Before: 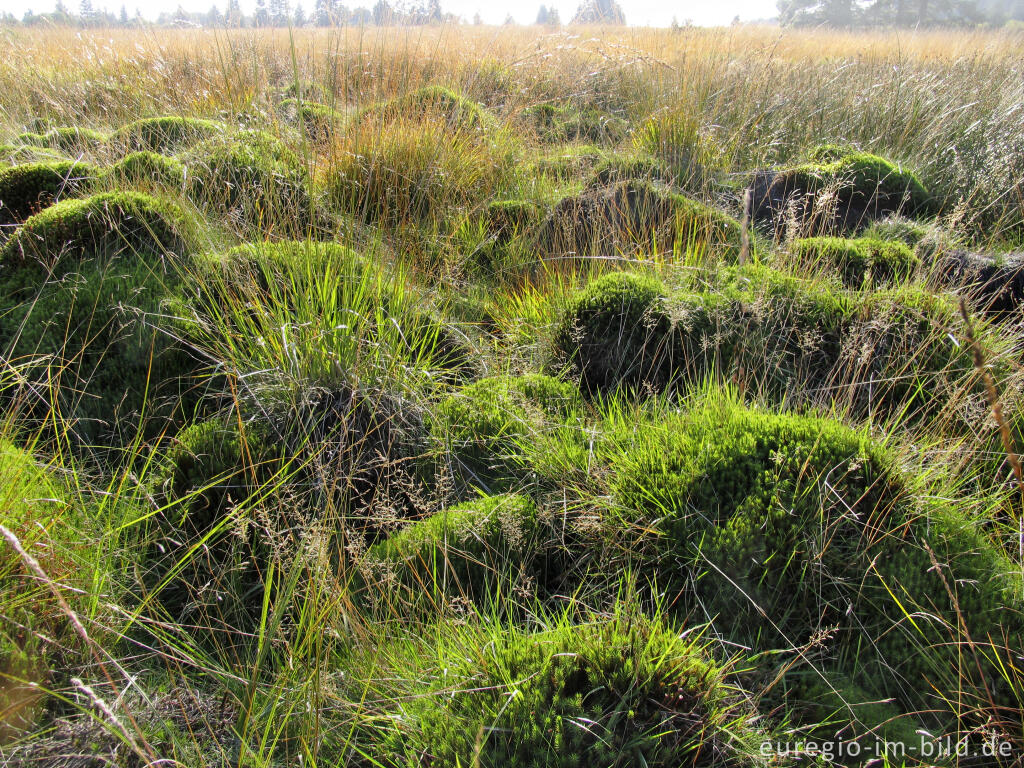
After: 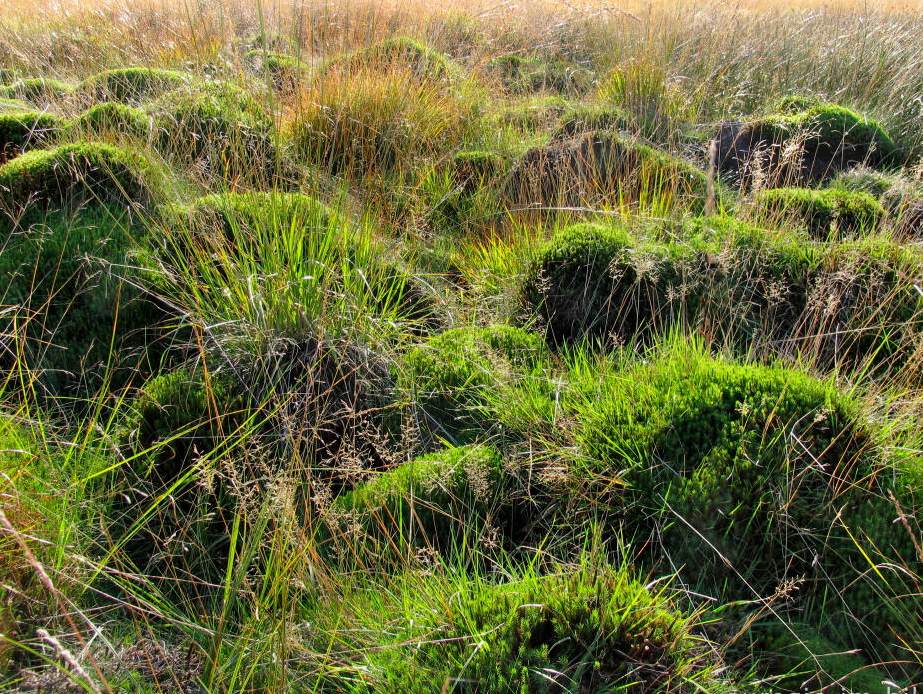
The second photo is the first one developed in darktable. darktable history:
crop: left 3.398%, top 6.452%, right 6.438%, bottom 3.169%
